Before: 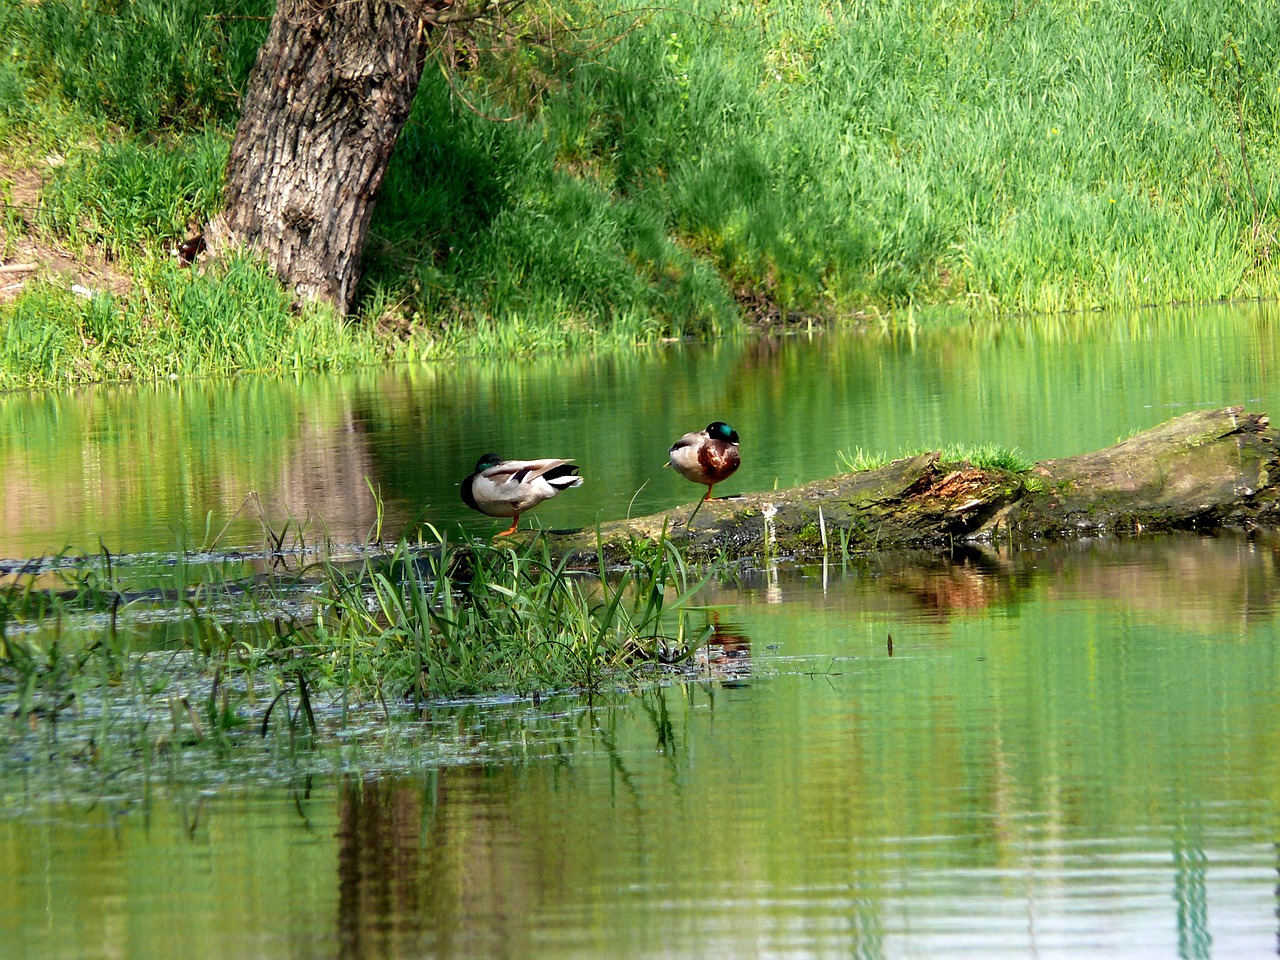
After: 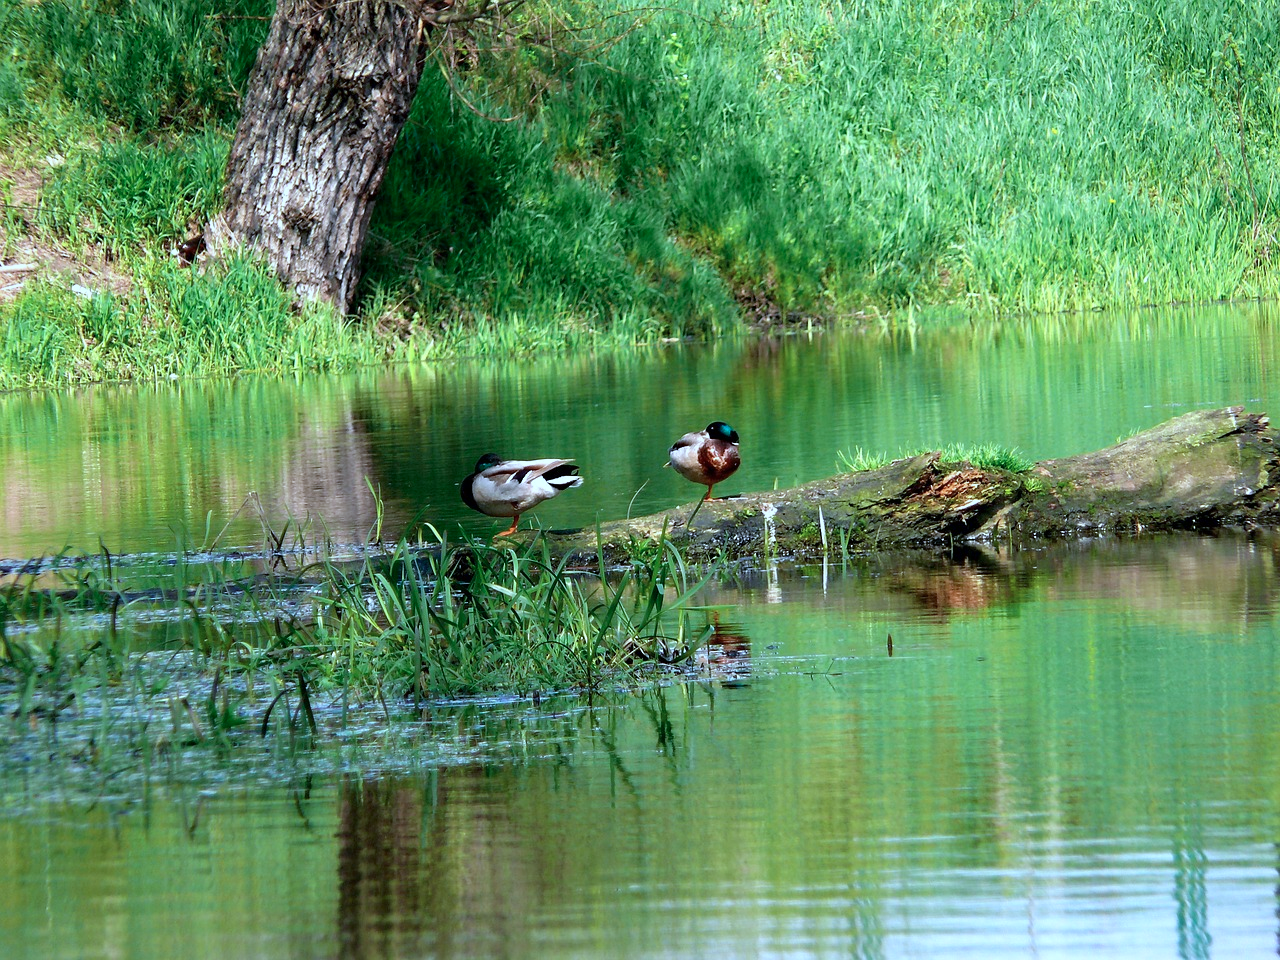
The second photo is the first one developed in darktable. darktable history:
color calibration: illuminant custom, x 0.388, y 0.387, temperature 3831.98 K, saturation algorithm version 1 (2020)
